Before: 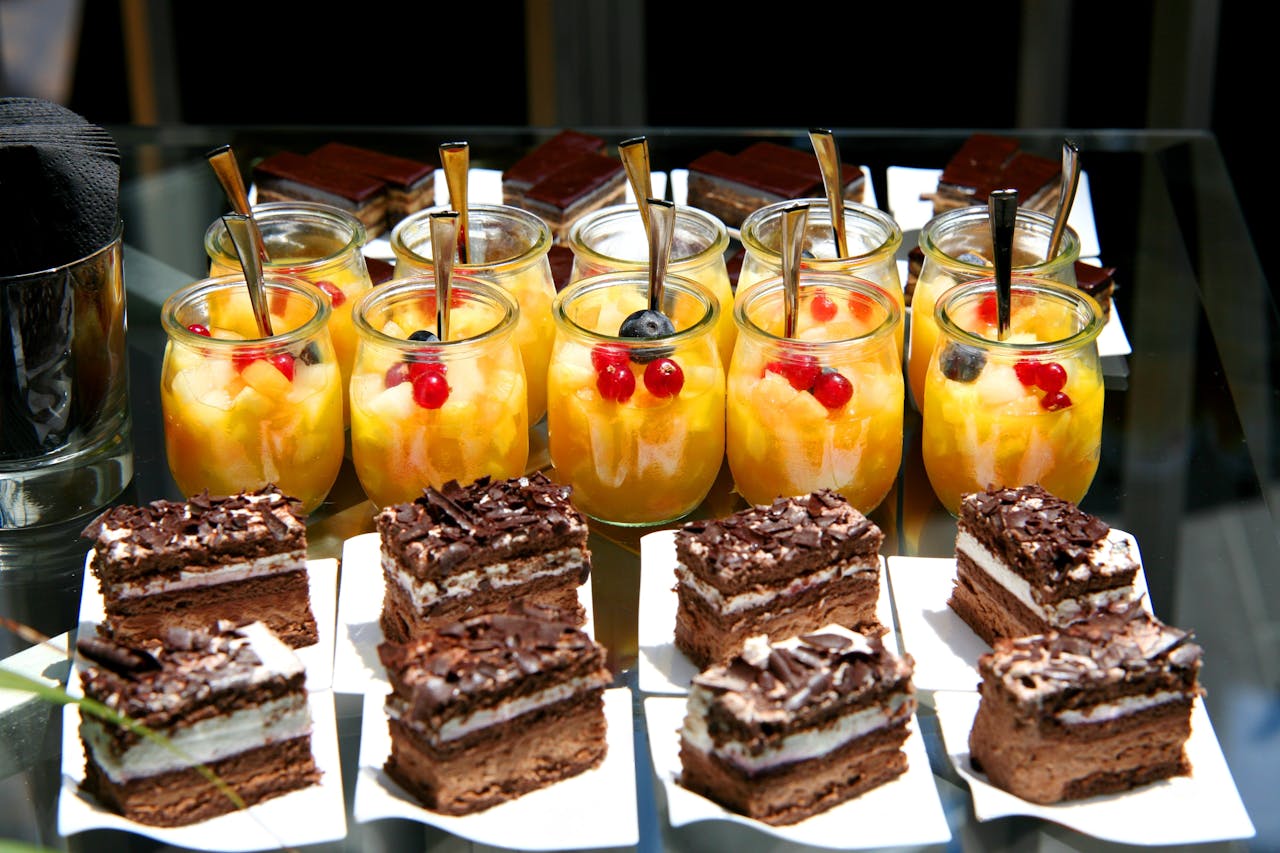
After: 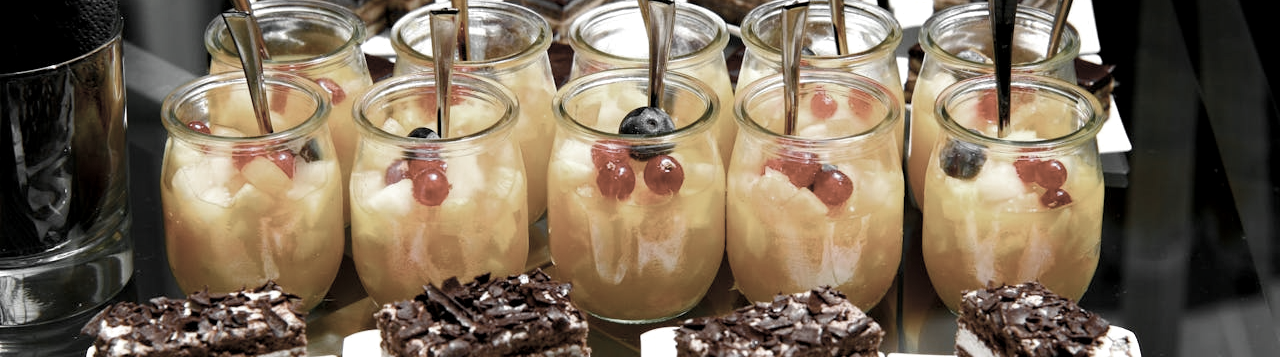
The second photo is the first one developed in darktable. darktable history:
color zones: curves: ch0 [(0, 0.613) (0.01, 0.613) (0.245, 0.448) (0.498, 0.529) (0.642, 0.665) (0.879, 0.777) (0.99, 0.613)]; ch1 [(0, 0.035) (0.121, 0.189) (0.259, 0.197) (0.415, 0.061) (0.589, 0.022) (0.732, 0.022) (0.857, 0.026) (0.991, 0.053)]
color balance rgb: perceptual saturation grading › global saturation 20%, perceptual saturation grading › highlights -25%, perceptual saturation grading › shadows 25%
crop and rotate: top 23.84%, bottom 34.294%
local contrast: highlights 100%, shadows 100%, detail 120%, midtone range 0.2
